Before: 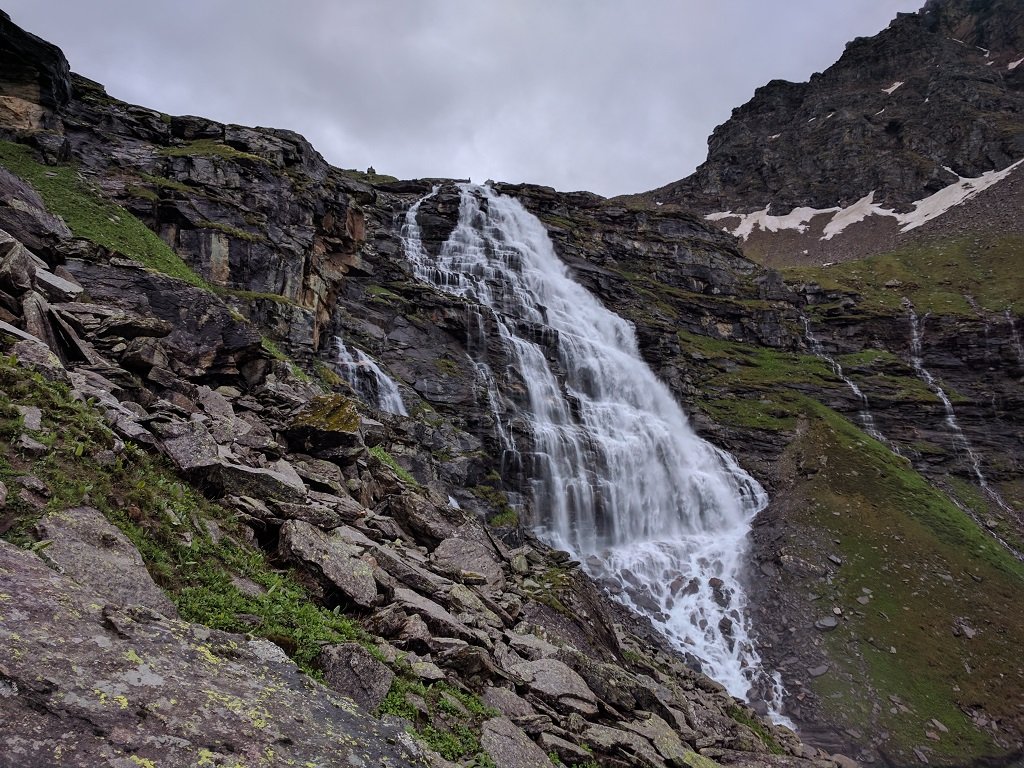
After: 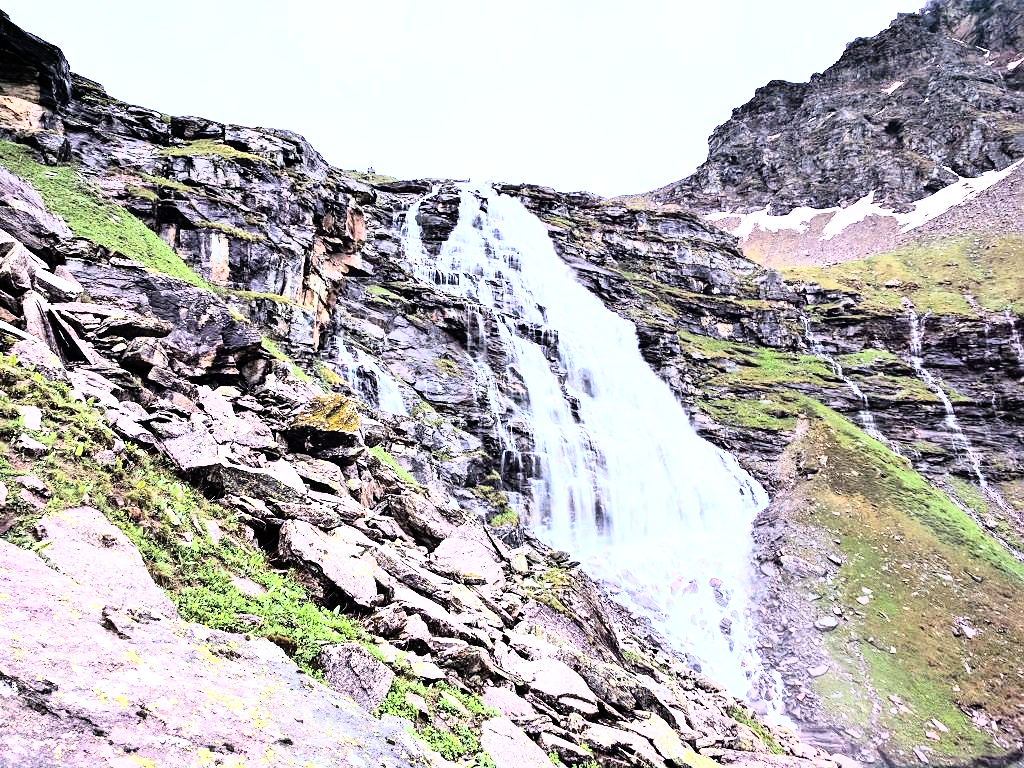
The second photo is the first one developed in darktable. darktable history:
exposure: exposure 2.003 EV, compensate highlight preservation false
color calibration: illuminant as shot in camera, x 0.358, y 0.373, temperature 4628.91 K
tone equalizer: on, module defaults
rgb curve: curves: ch0 [(0, 0) (0.21, 0.15) (0.24, 0.21) (0.5, 0.75) (0.75, 0.96) (0.89, 0.99) (1, 1)]; ch1 [(0, 0.02) (0.21, 0.13) (0.25, 0.2) (0.5, 0.67) (0.75, 0.9) (0.89, 0.97) (1, 1)]; ch2 [(0, 0.02) (0.21, 0.13) (0.25, 0.2) (0.5, 0.67) (0.75, 0.9) (0.89, 0.97) (1, 1)], compensate middle gray true
